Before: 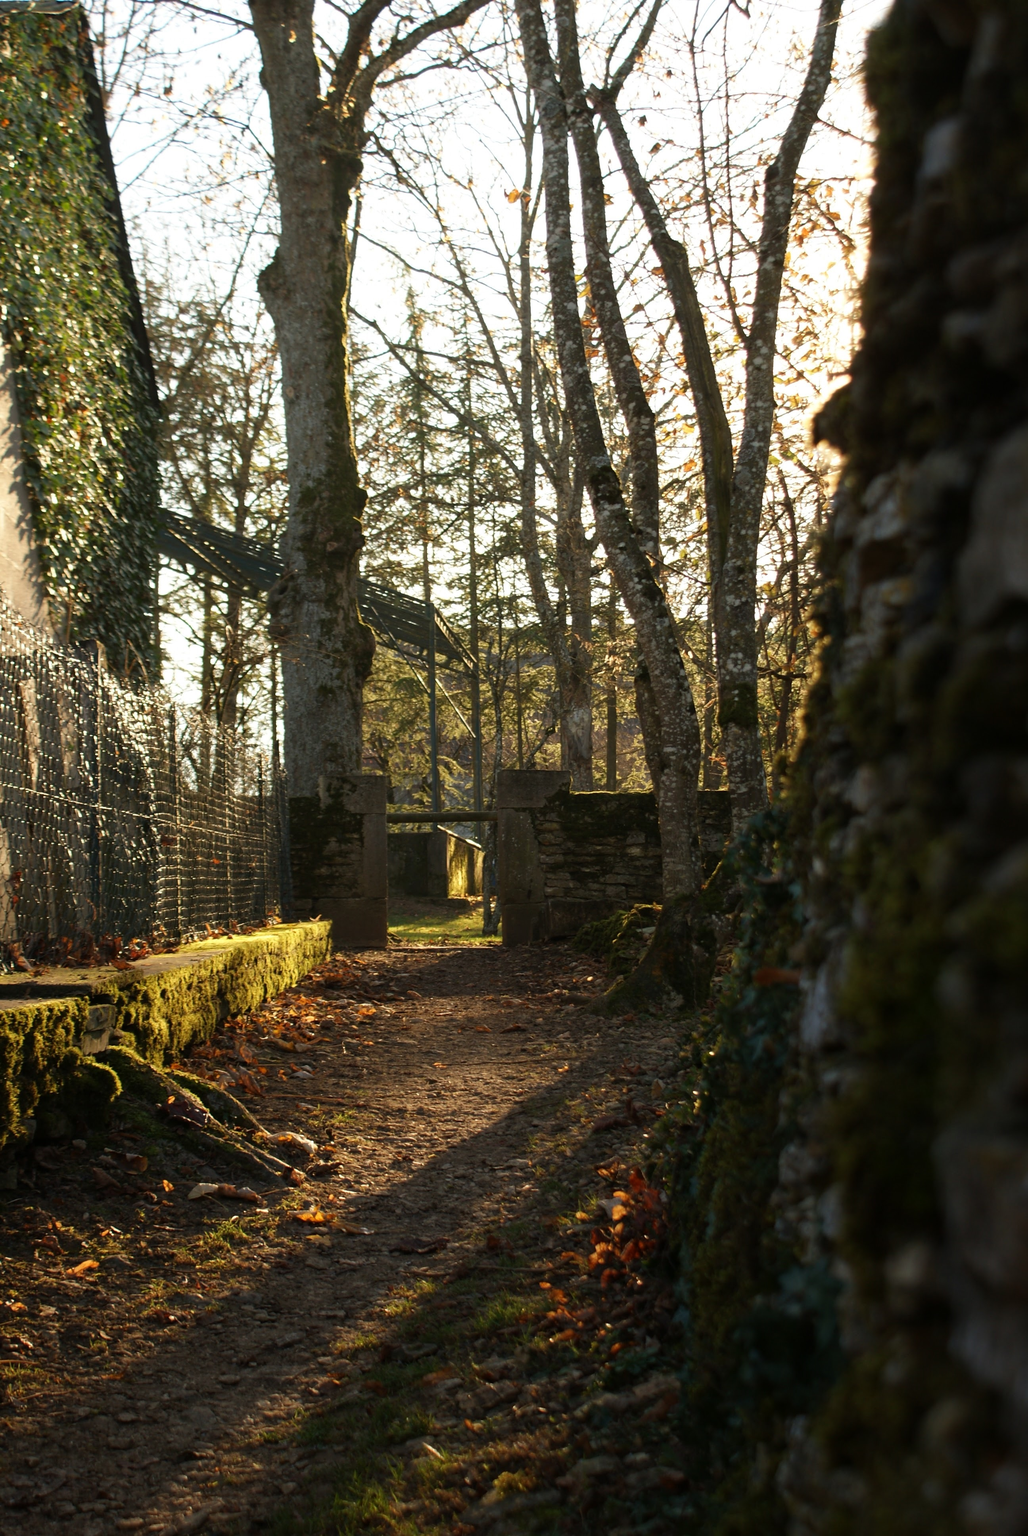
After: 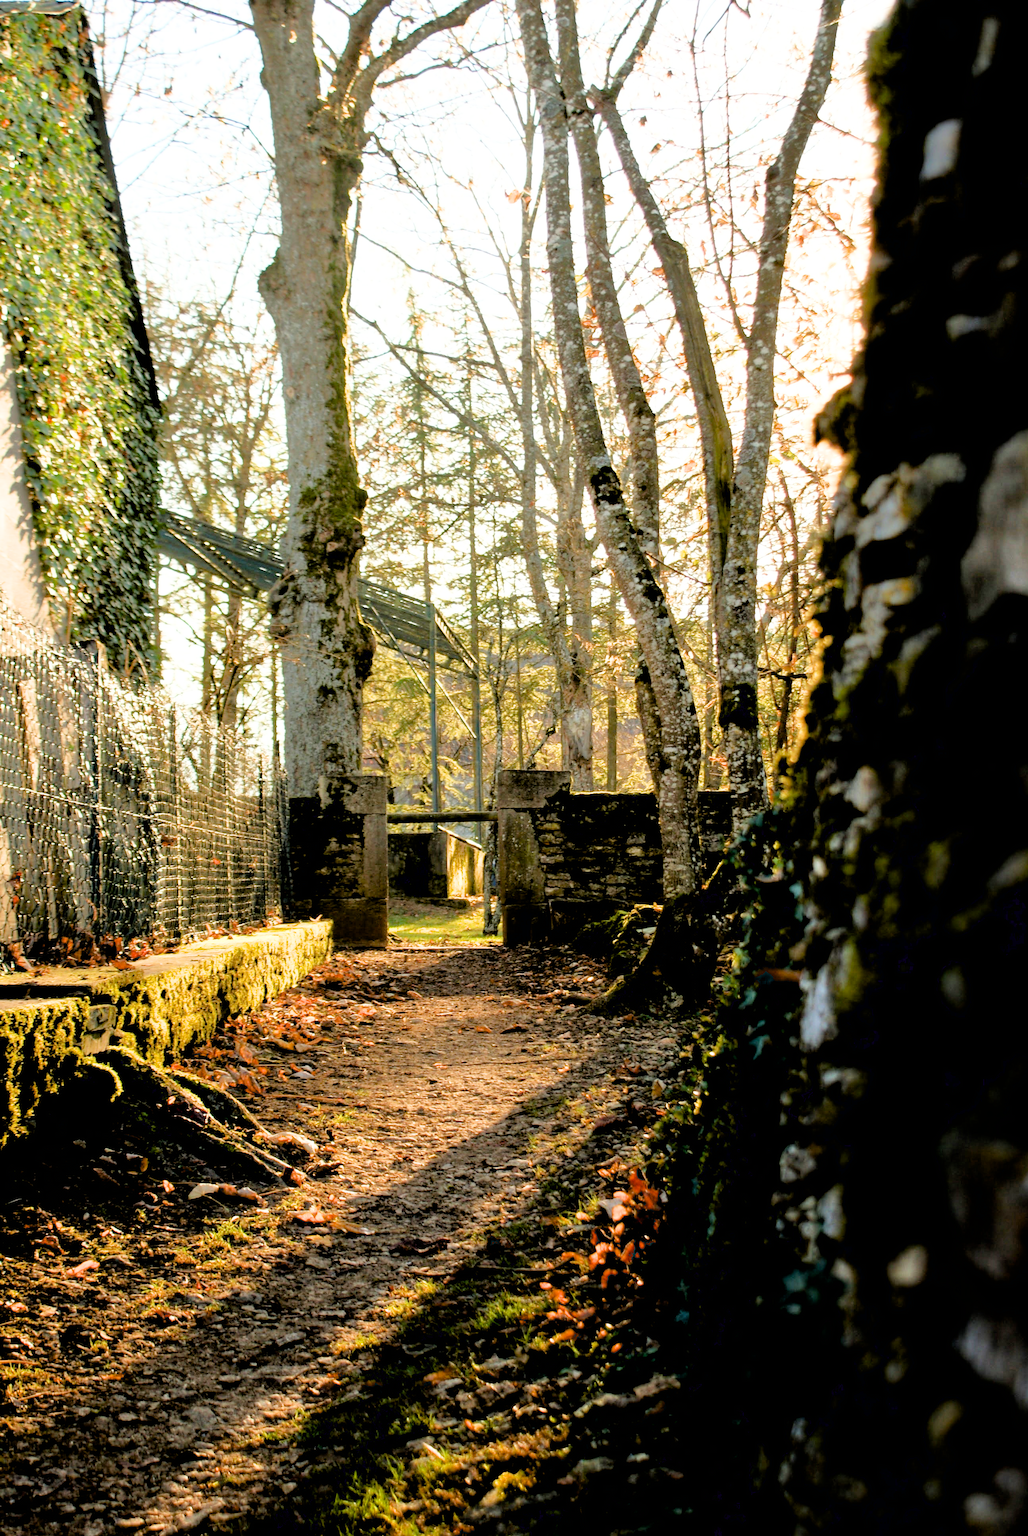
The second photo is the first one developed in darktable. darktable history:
filmic rgb: black relative exposure -5 EV, white relative exposure 3.96 EV, hardness 2.9, contrast 1.301
exposure: black level correction 0.009, exposure 1.436 EV, compensate highlight preservation false
tone equalizer: -7 EV 0.155 EV, -6 EV 0.628 EV, -5 EV 1.15 EV, -4 EV 1.32 EV, -3 EV 1.14 EV, -2 EV 0.6 EV, -1 EV 0.147 EV, mask exposure compensation -0.503 EV
